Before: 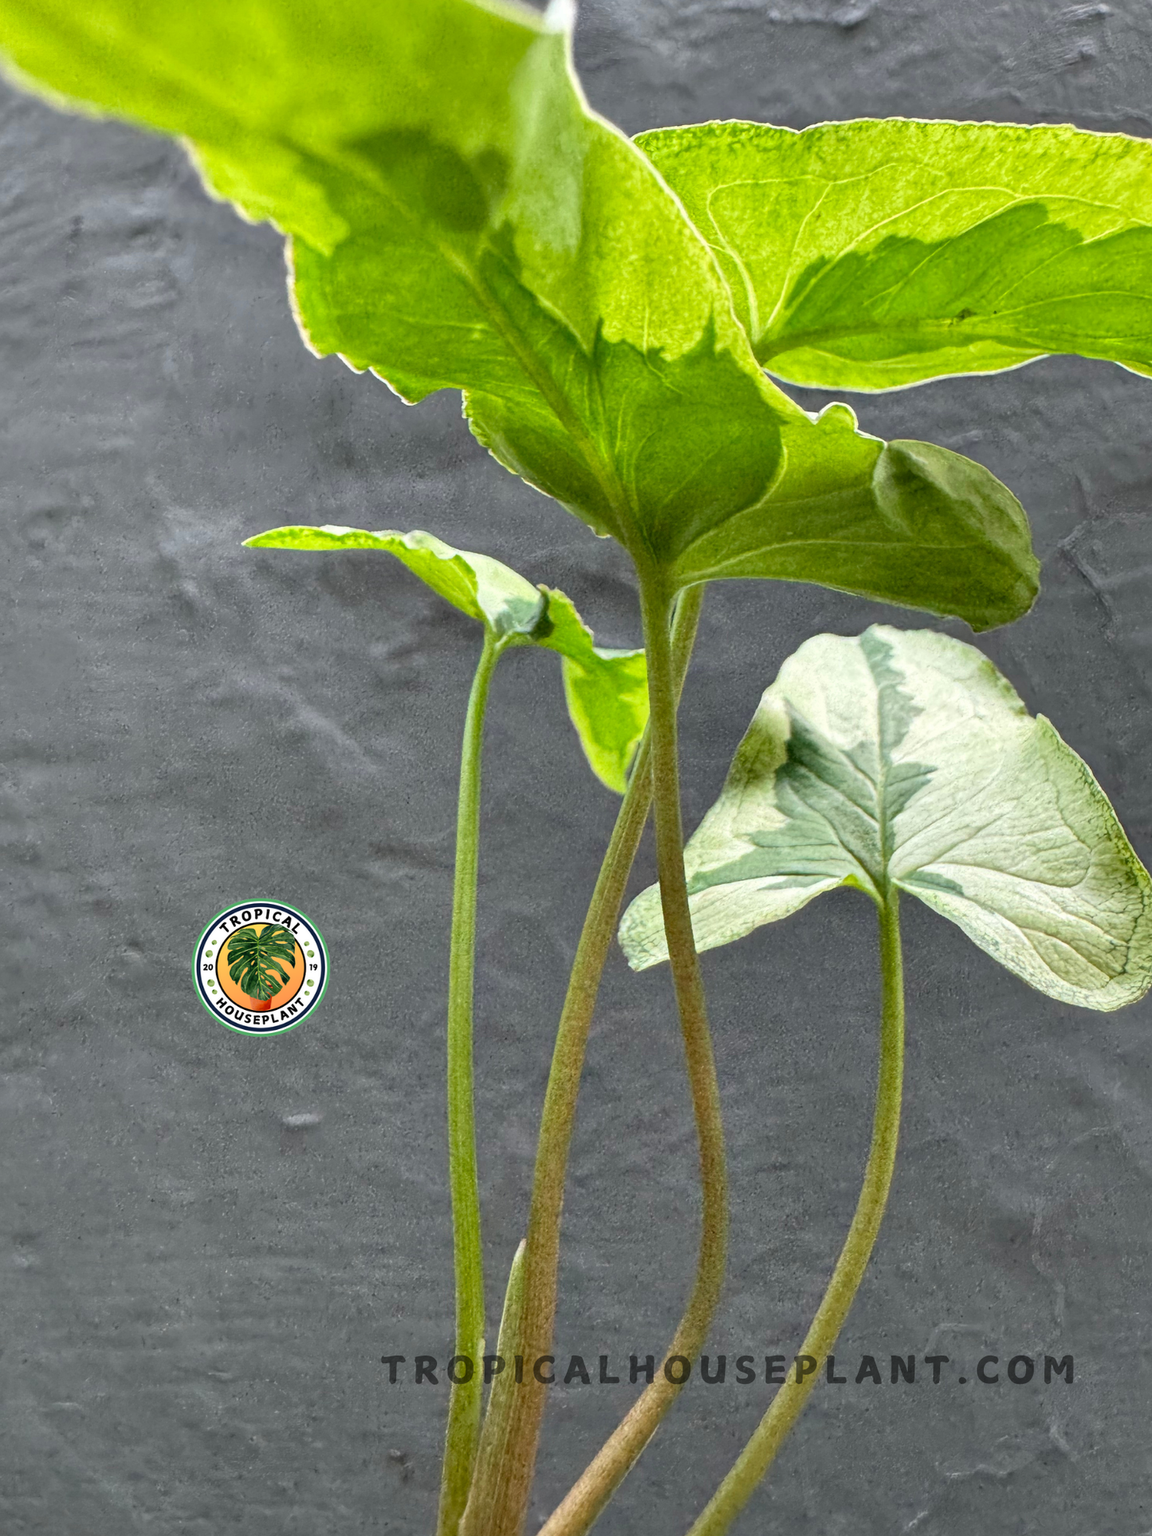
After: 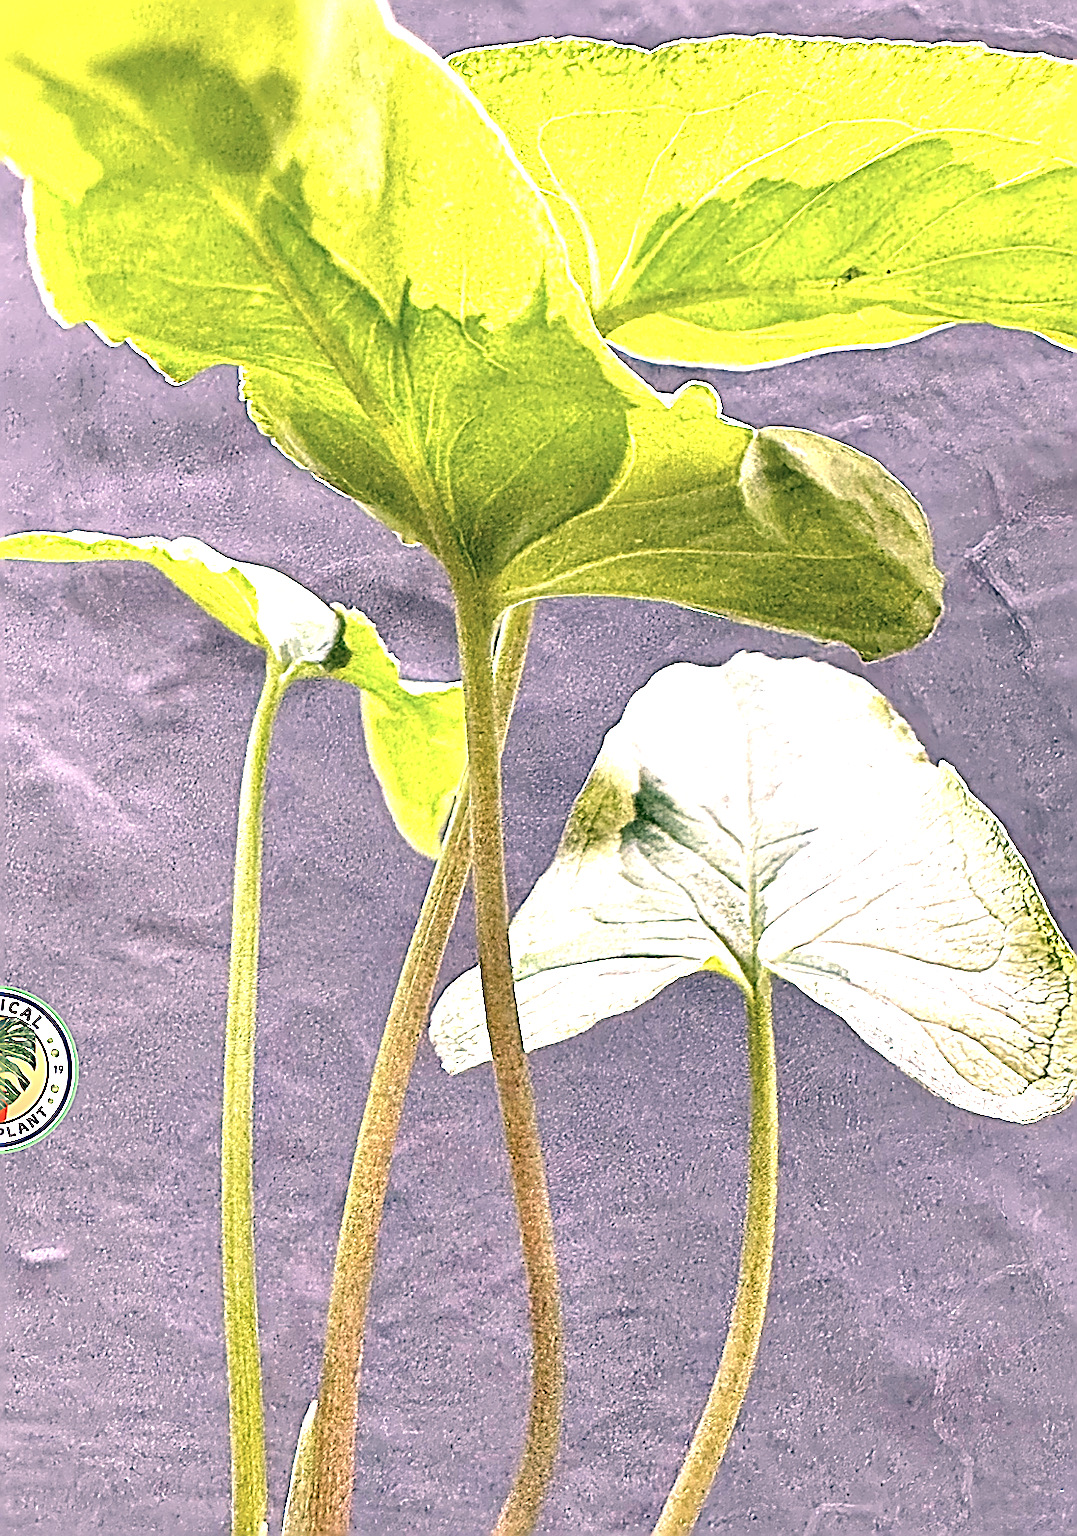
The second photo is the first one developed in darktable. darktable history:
exposure: black level correction 0.001, exposure 1.3 EV, compensate highlight preservation false
crop: left 23.095%, top 5.827%, bottom 11.854%
color correction: highlights a* 14.46, highlights b* 5.85, shadows a* -5.53, shadows b* -15.24, saturation 0.85
sharpen: amount 2
contrast brightness saturation: saturation -0.05
tone equalizer: on, module defaults
white balance: red 1.066, blue 1.119
